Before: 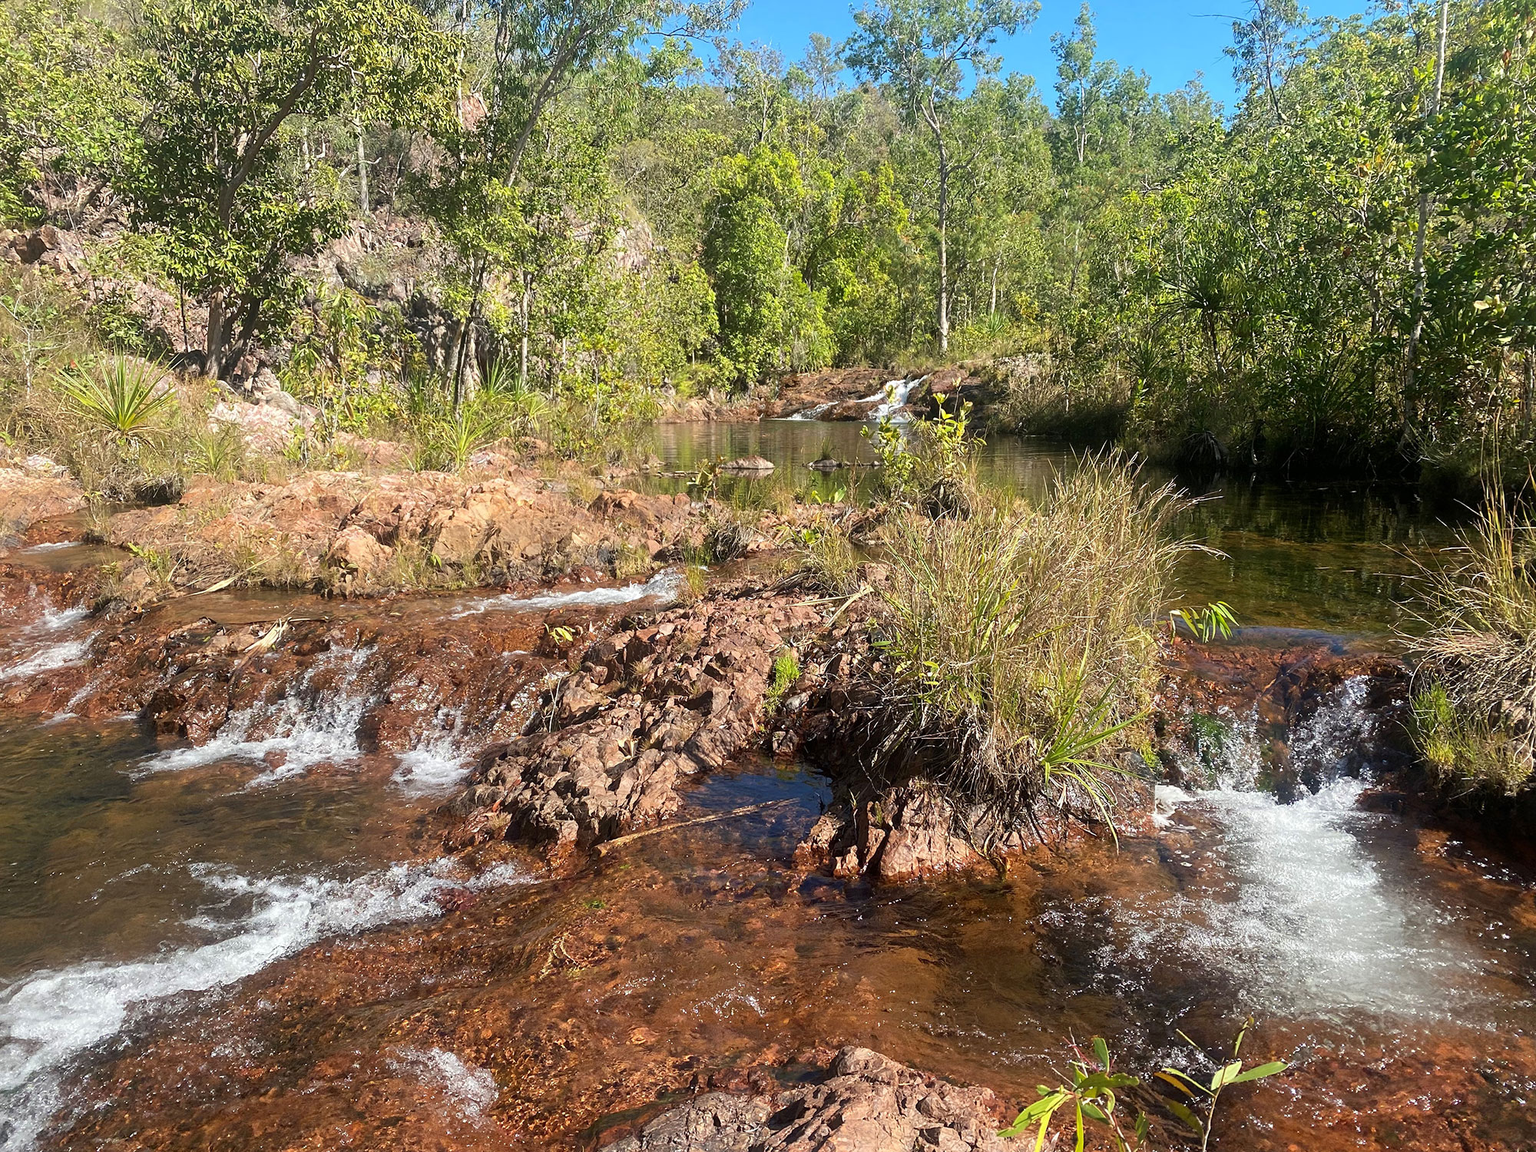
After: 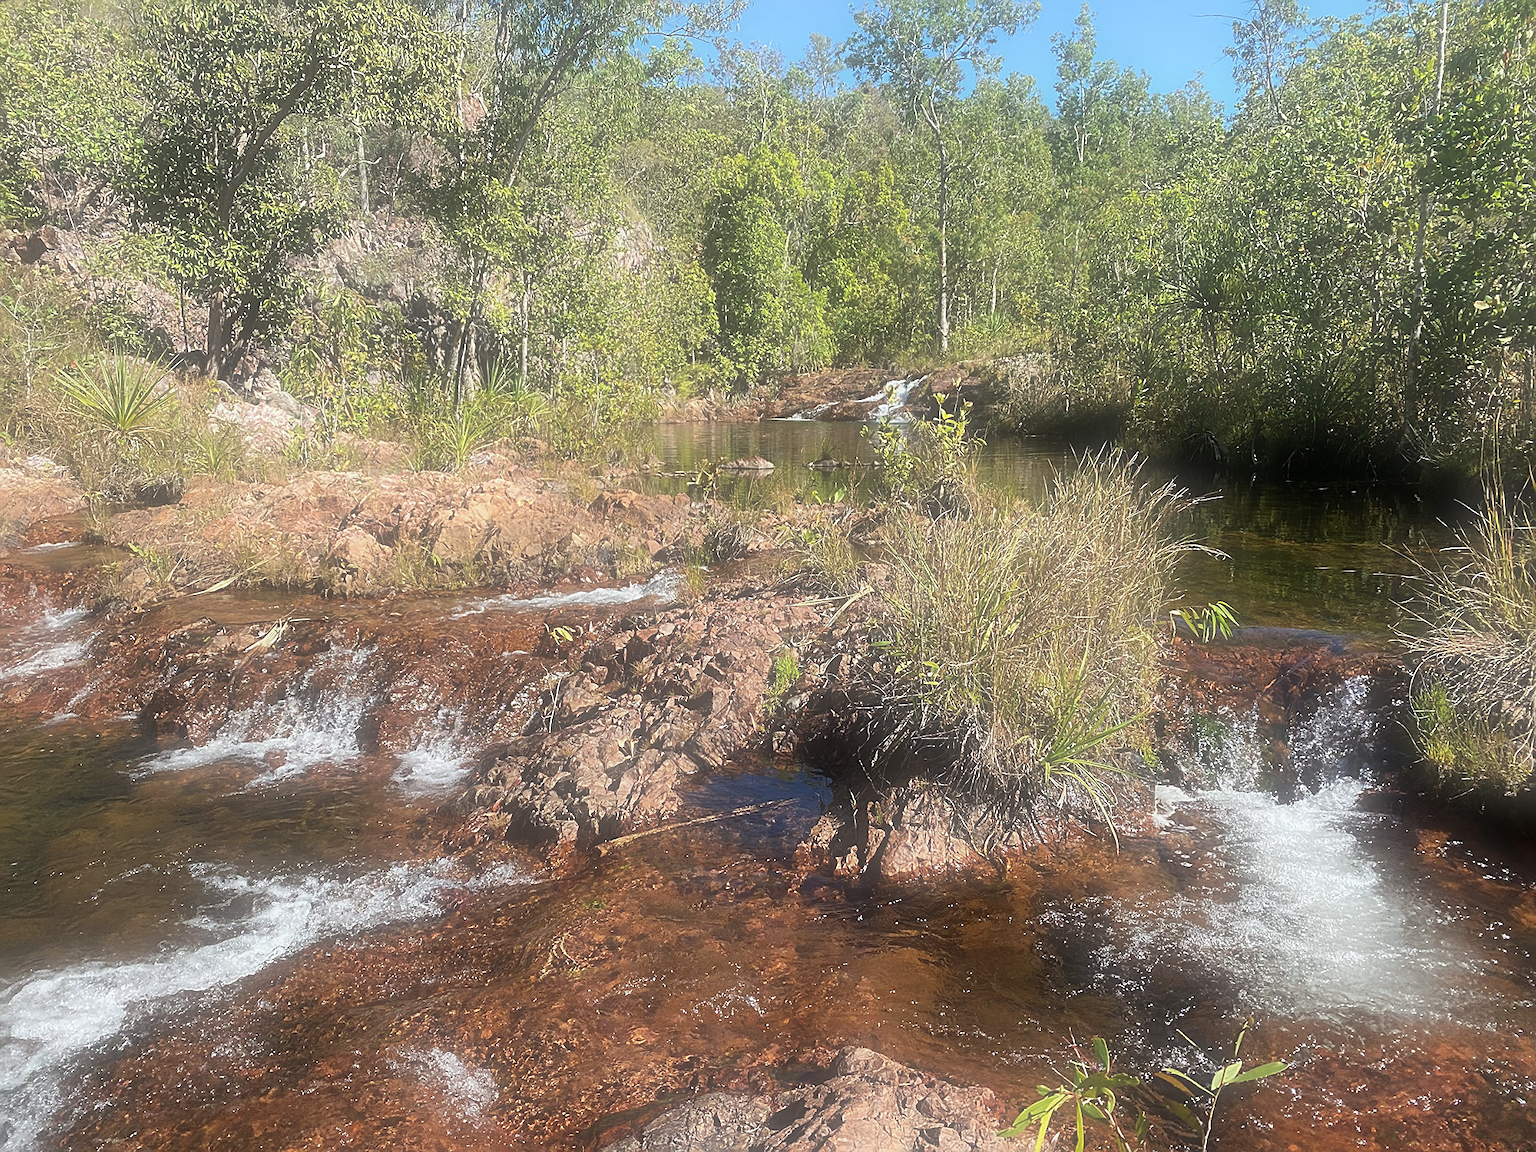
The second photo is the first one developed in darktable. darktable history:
soften: size 60.24%, saturation 65.46%, brightness 0.506 EV, mix 25.7%
white balance: red 0.986, blue 1.01
sharpen: on, module defaults
